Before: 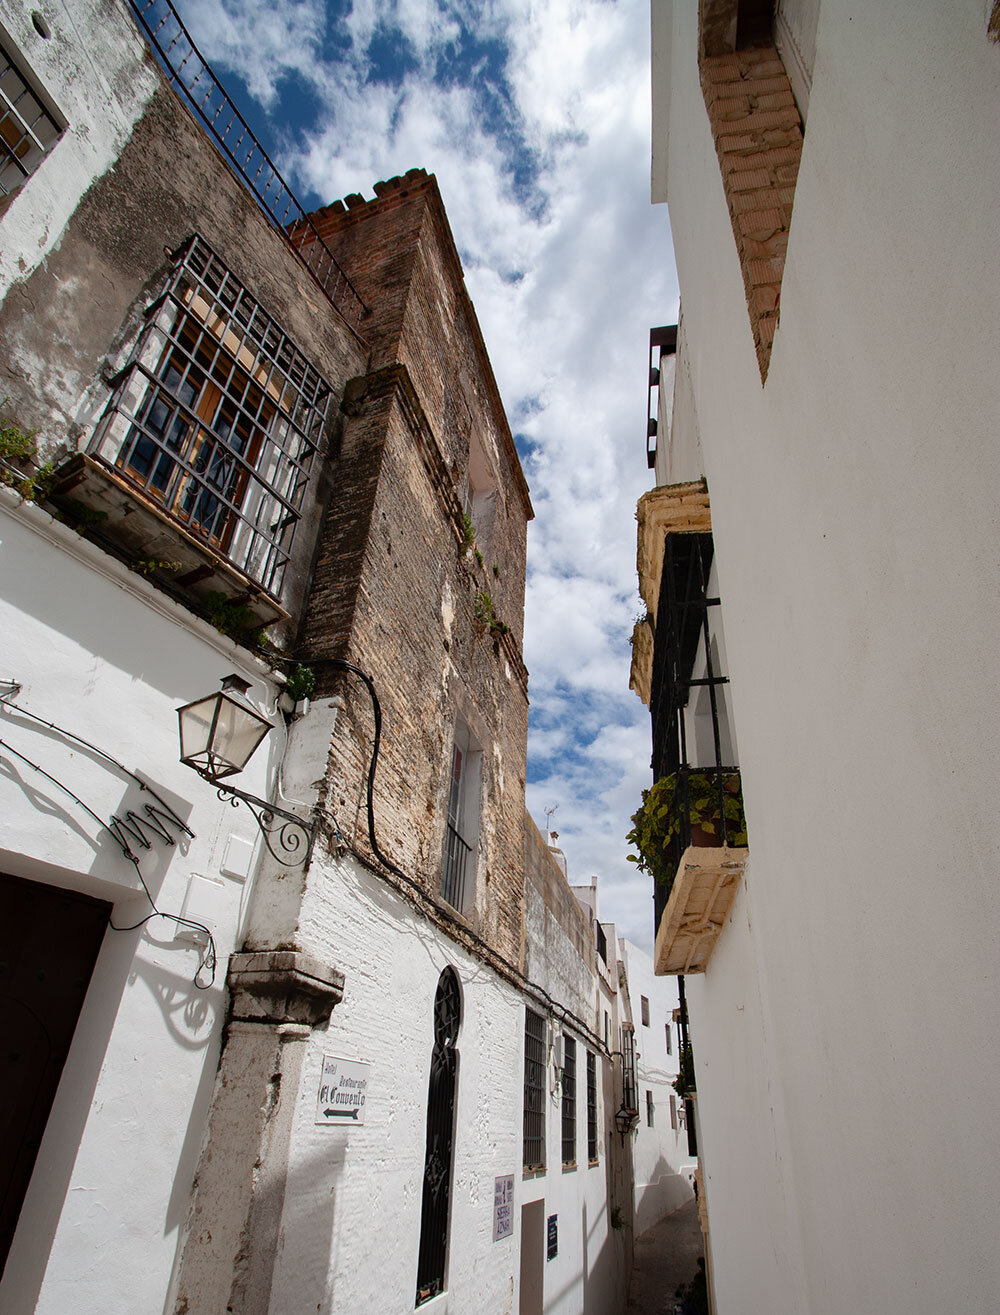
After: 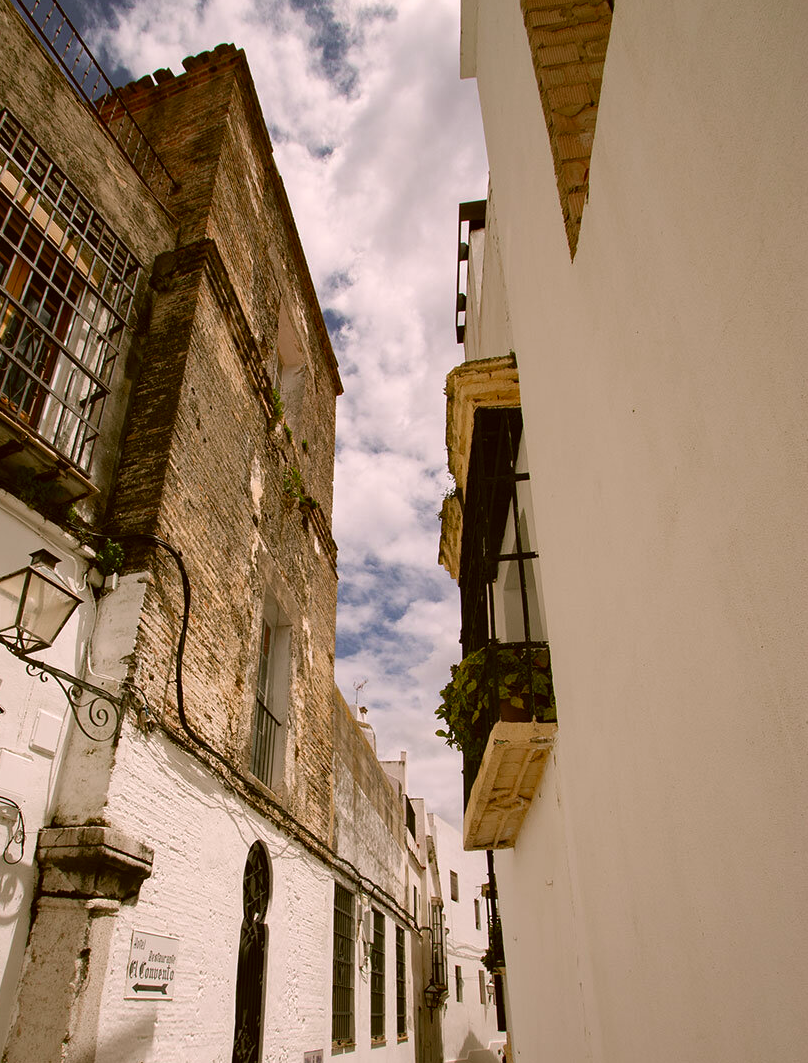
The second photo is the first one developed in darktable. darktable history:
crop: left 19.159%, top 9.58%, bottom 9.58%
color correction: highlights a* 8.98, highlights b* 15.09, shadows a* -0.49, shadows b* 26.52
color calibration: illuminant as shot in camera, x 0.358, y 0.373, temperature 4628.91 K
